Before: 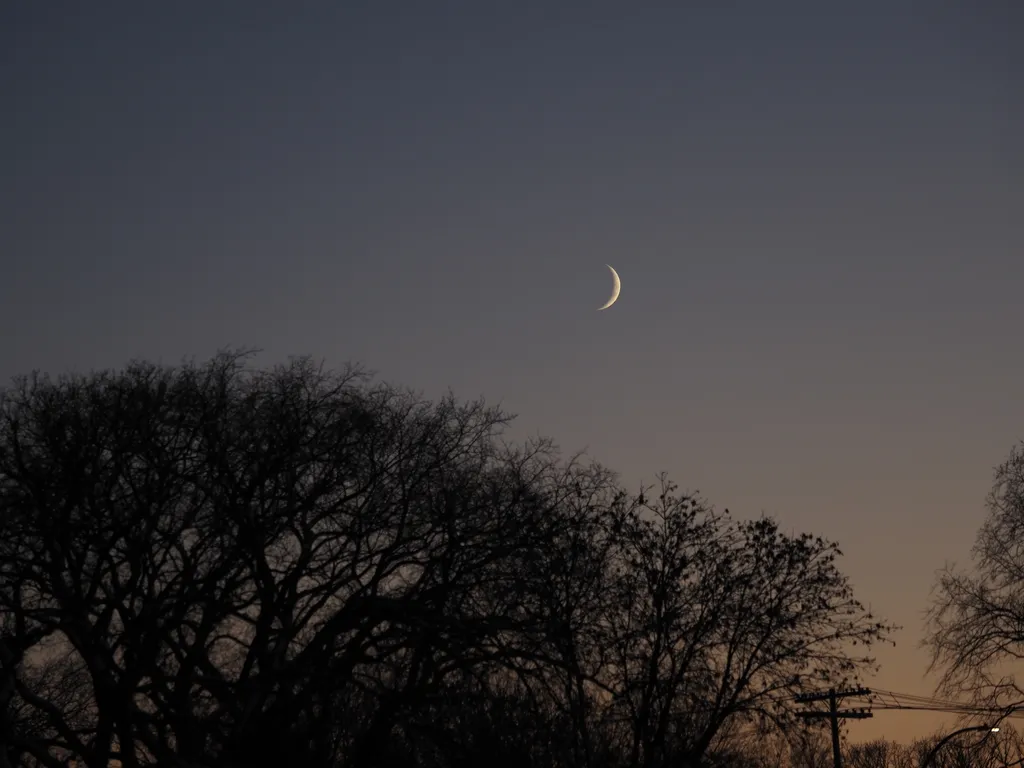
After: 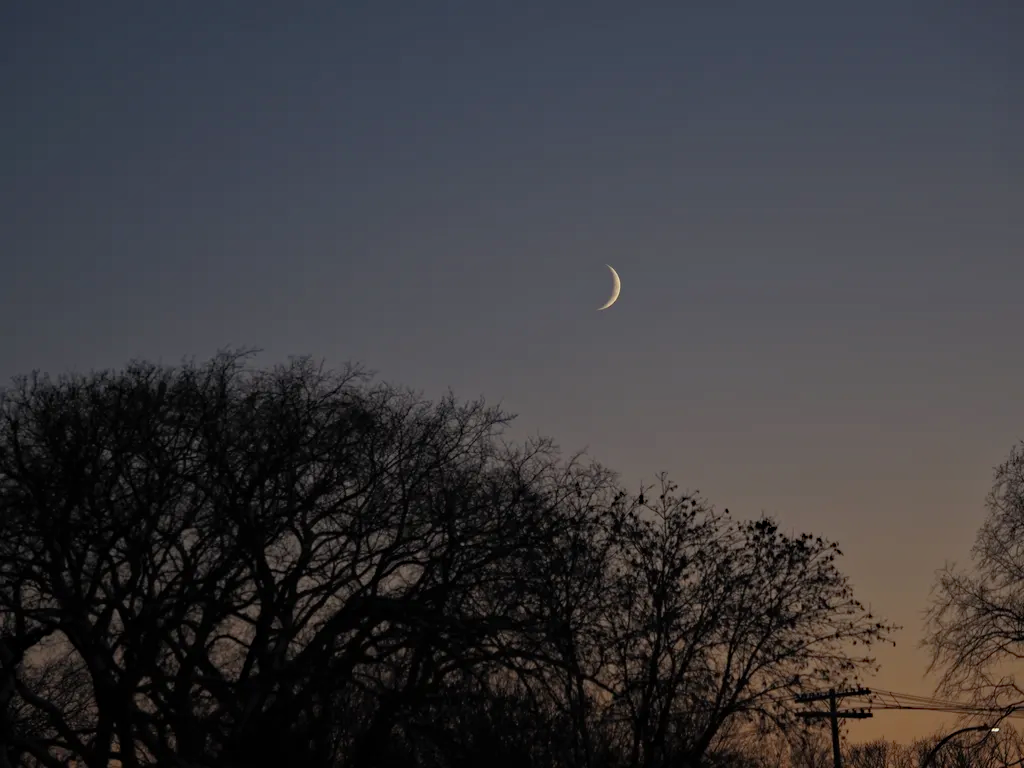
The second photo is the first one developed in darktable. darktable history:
haze removal: adaptive false
tone equalizer: -8 EV 0.211 EV, -7 EV 0.417 EV, -6 EV 0.436 EV, -5 EV 0.258 EV, -3 EV -0.269 EV, -2 EV -0.435 EV, -1 EV -0.398 EV, +0 EV -0.274 EV, smoothing diameter 2.08%, edges refinement/feathering 24.38, mask exposure compensation -1.57 EV, filter diffusion 5
